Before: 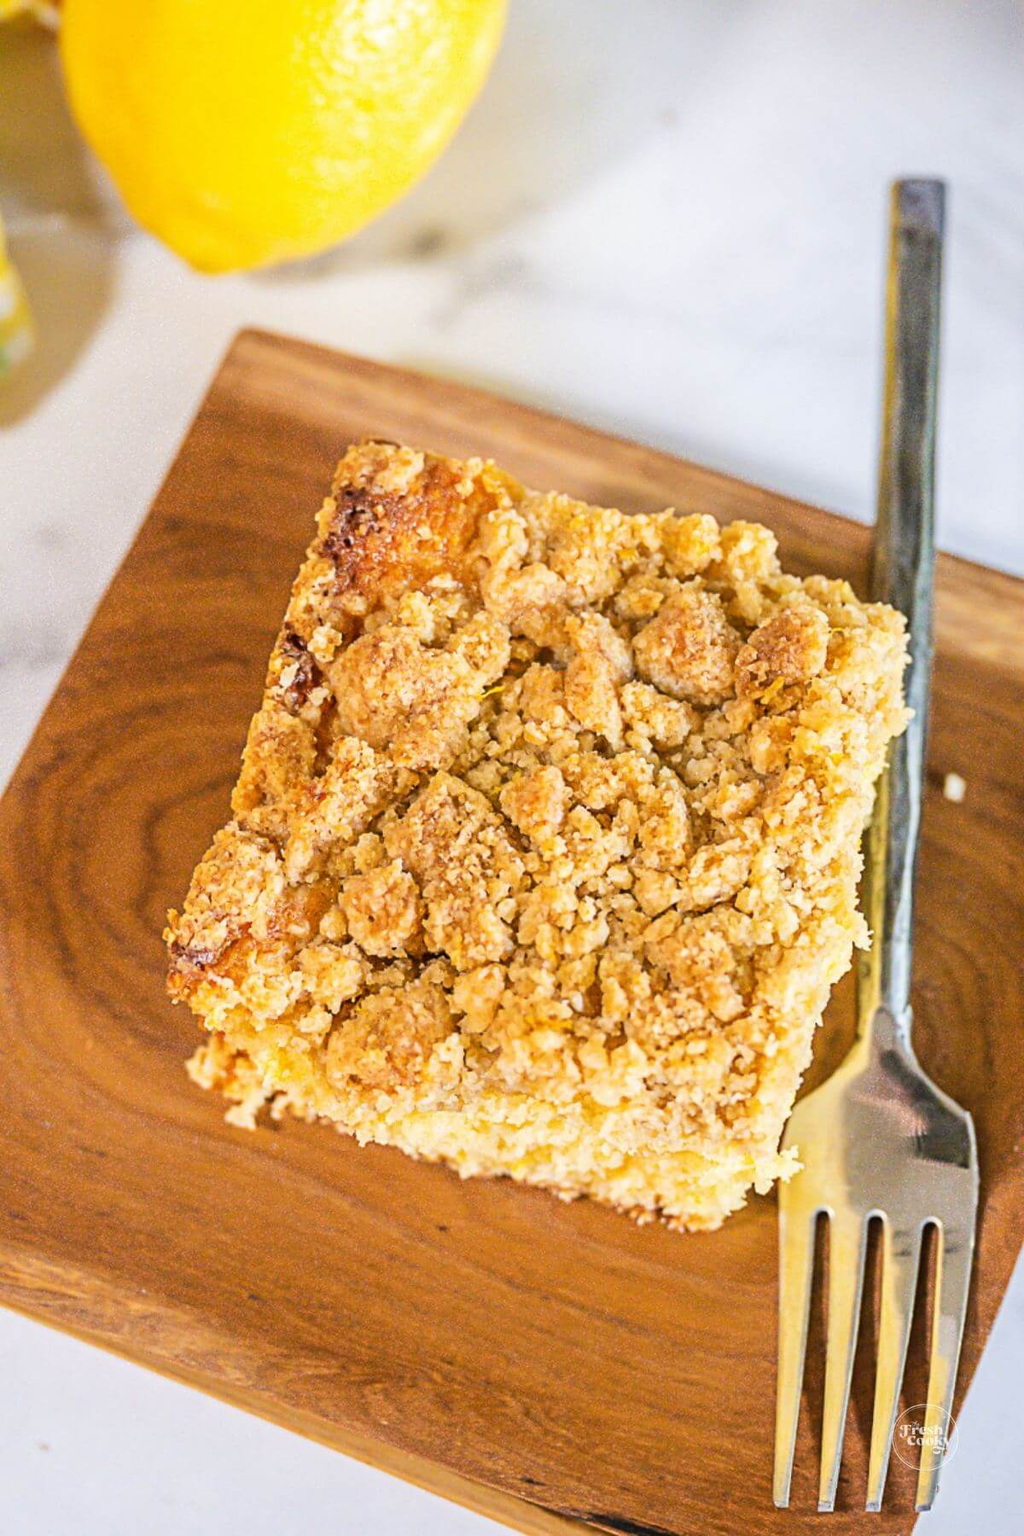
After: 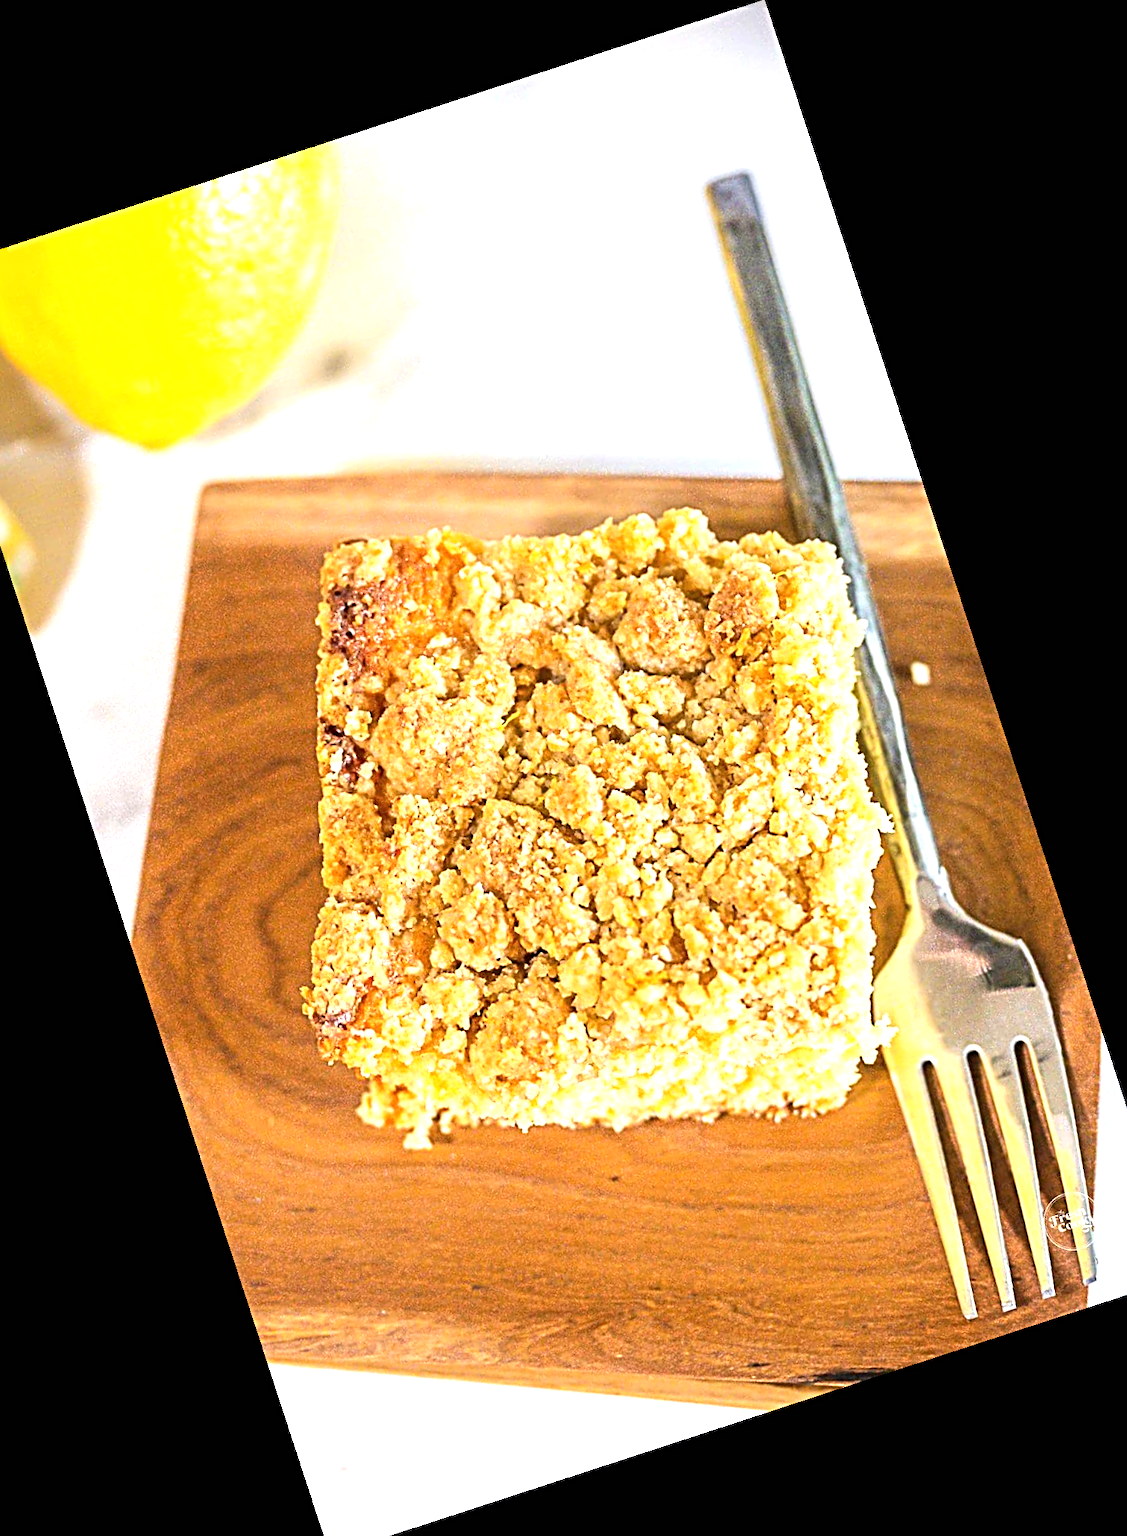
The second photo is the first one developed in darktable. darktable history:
crop and rotate: angle 18.1°, left 6.84%, right 4.167%, bottom 1.177%
sharpen: radius 4
exposure: black level correction 0, exposure 0.695 EV, compensate exposure bias true, compensate highlight preservation false
